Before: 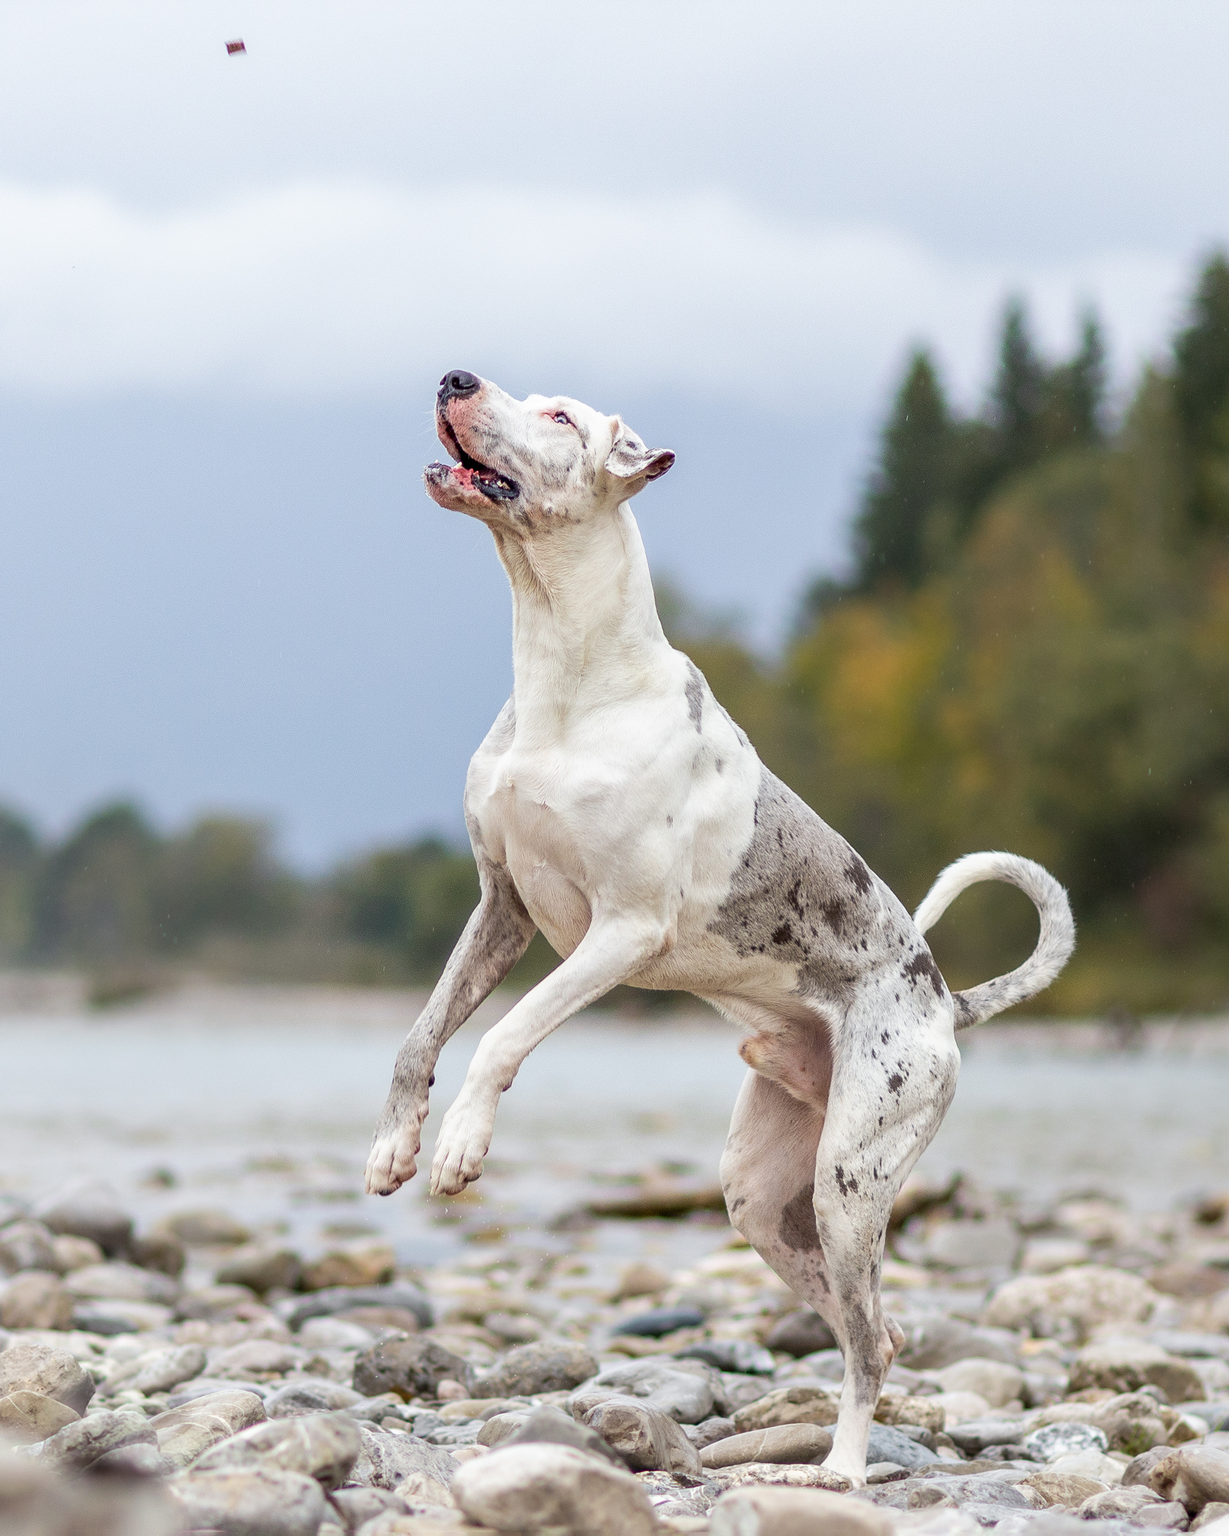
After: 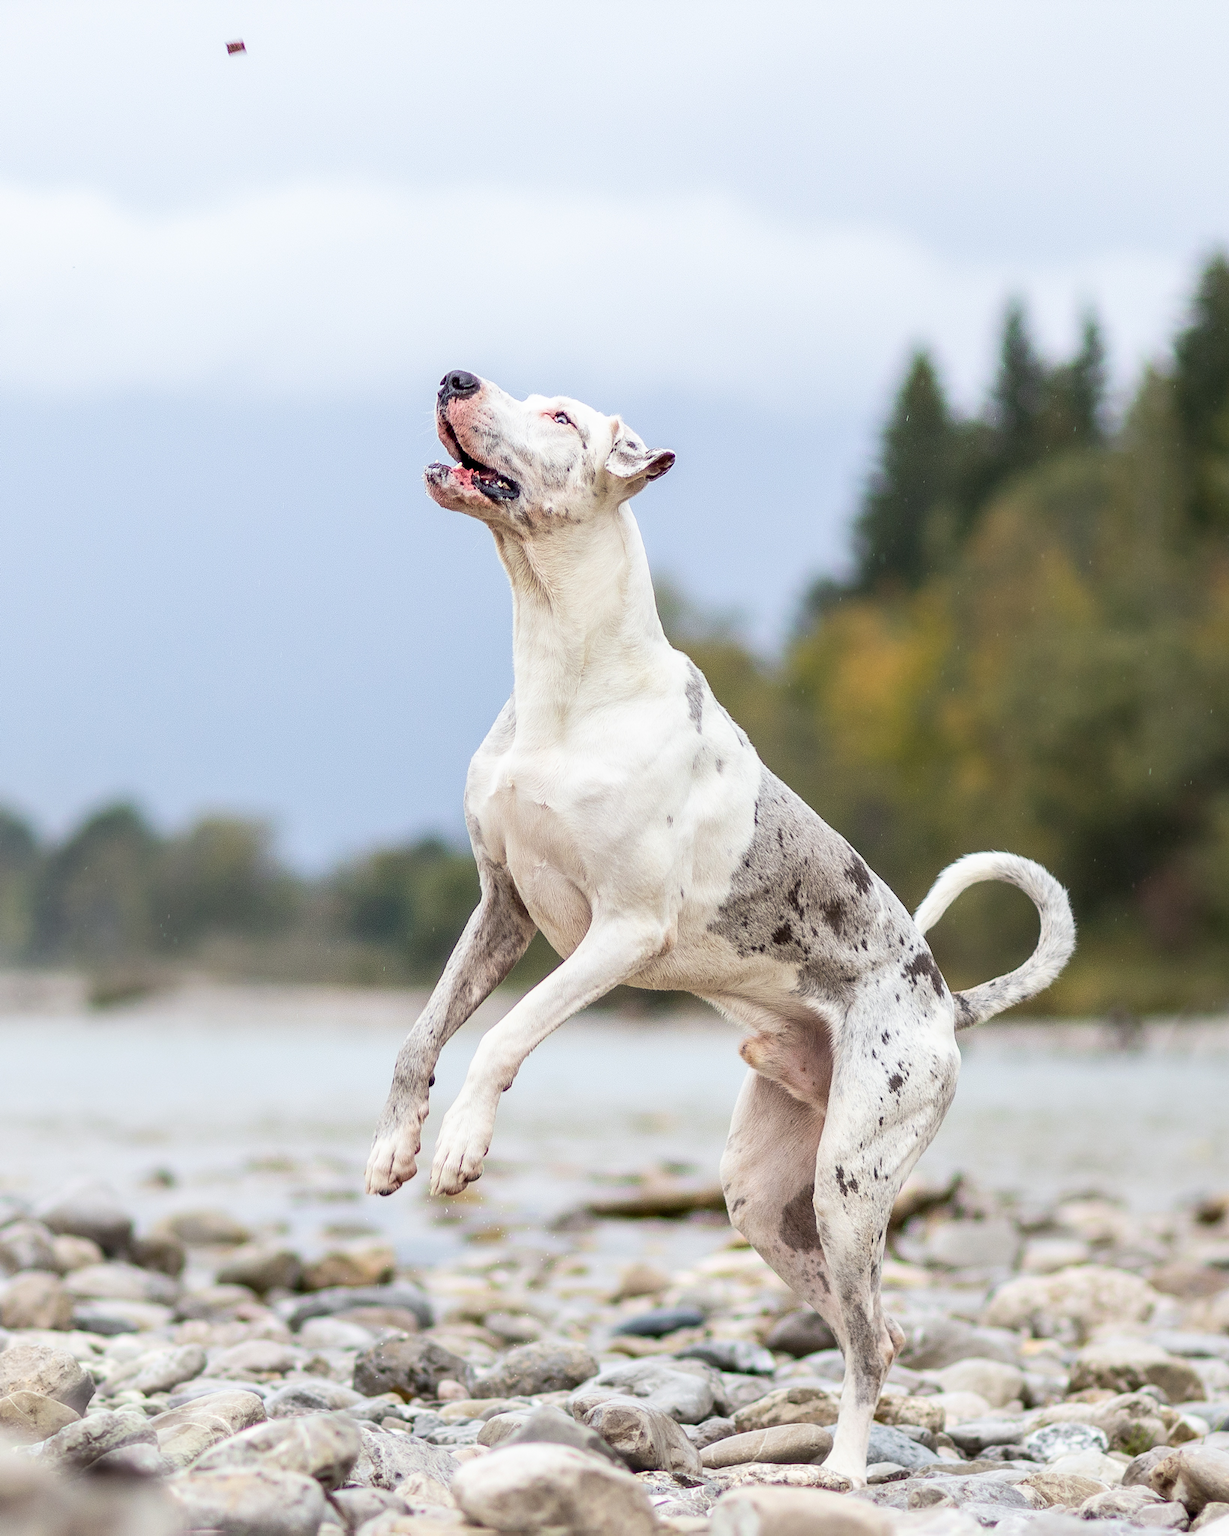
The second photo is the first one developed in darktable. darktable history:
white balance: emerald 1
contrast brightness saturation: contrast 0.15, brightness 0.05
